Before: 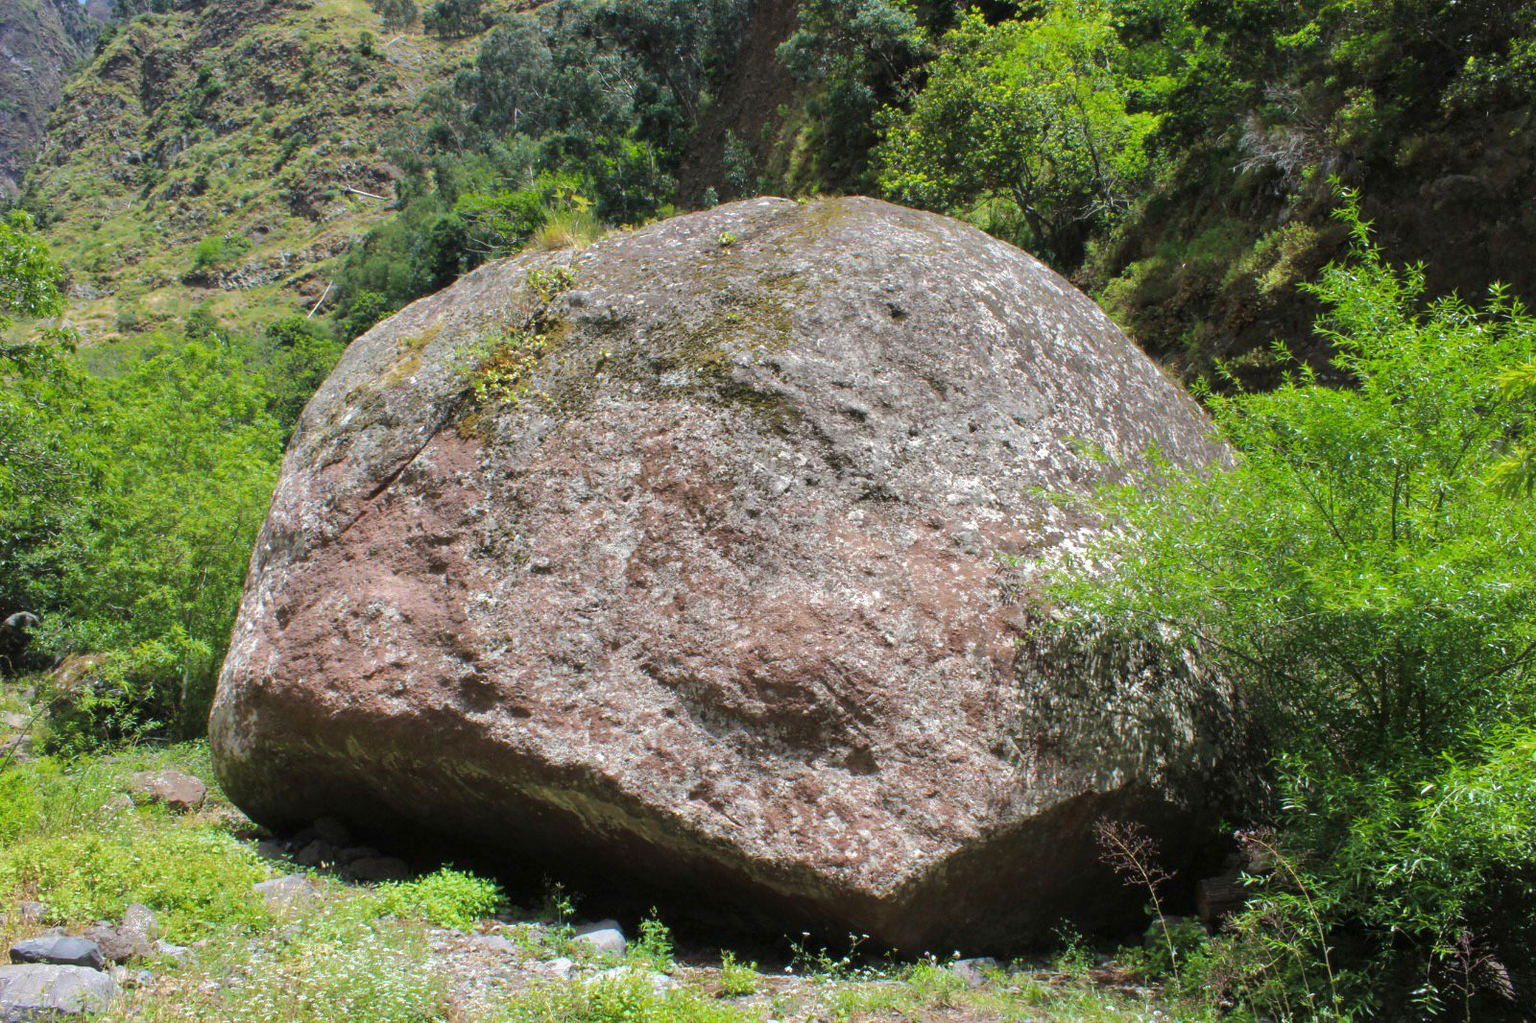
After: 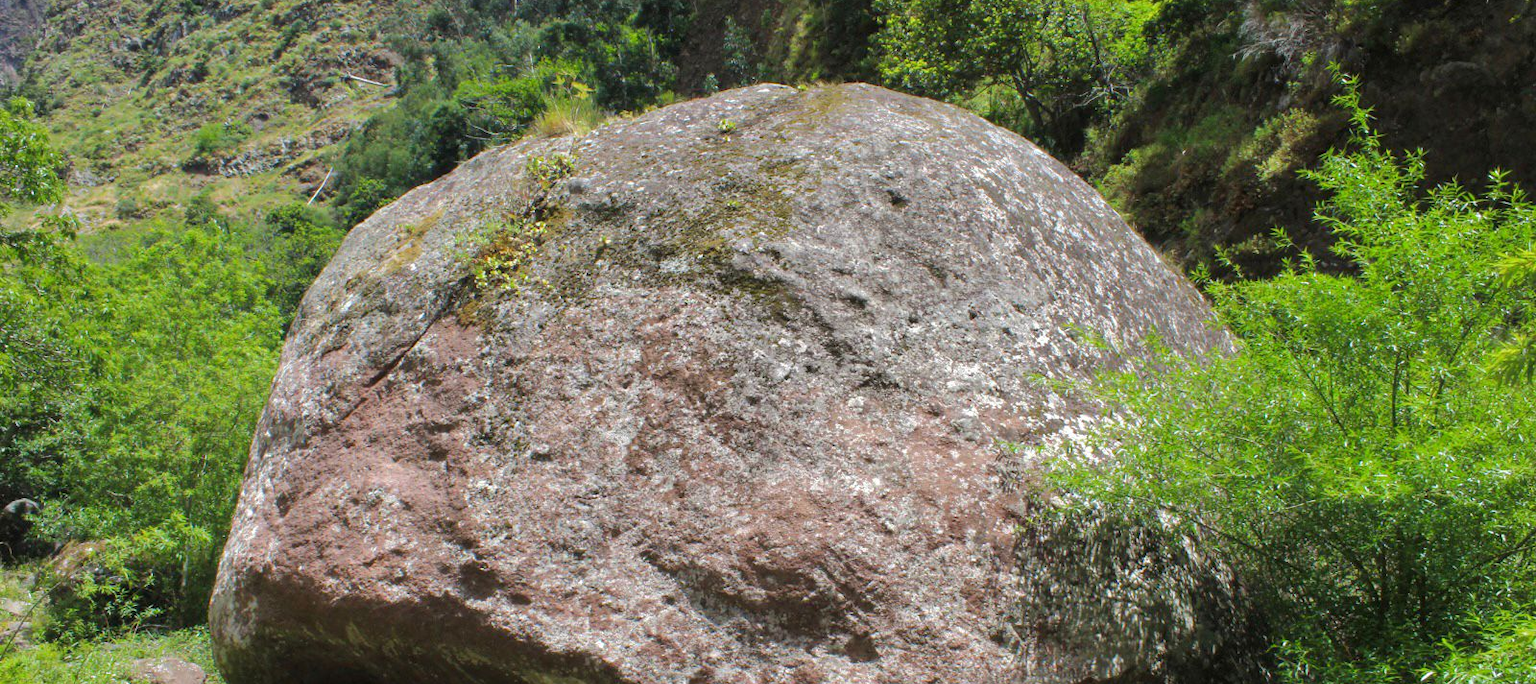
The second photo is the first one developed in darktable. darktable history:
crop: top 11.163%, bottom 21.863%
tone equalizer: edges refinement/feathering 500, mask exposure compensation -1.57 EV, preserve details no
